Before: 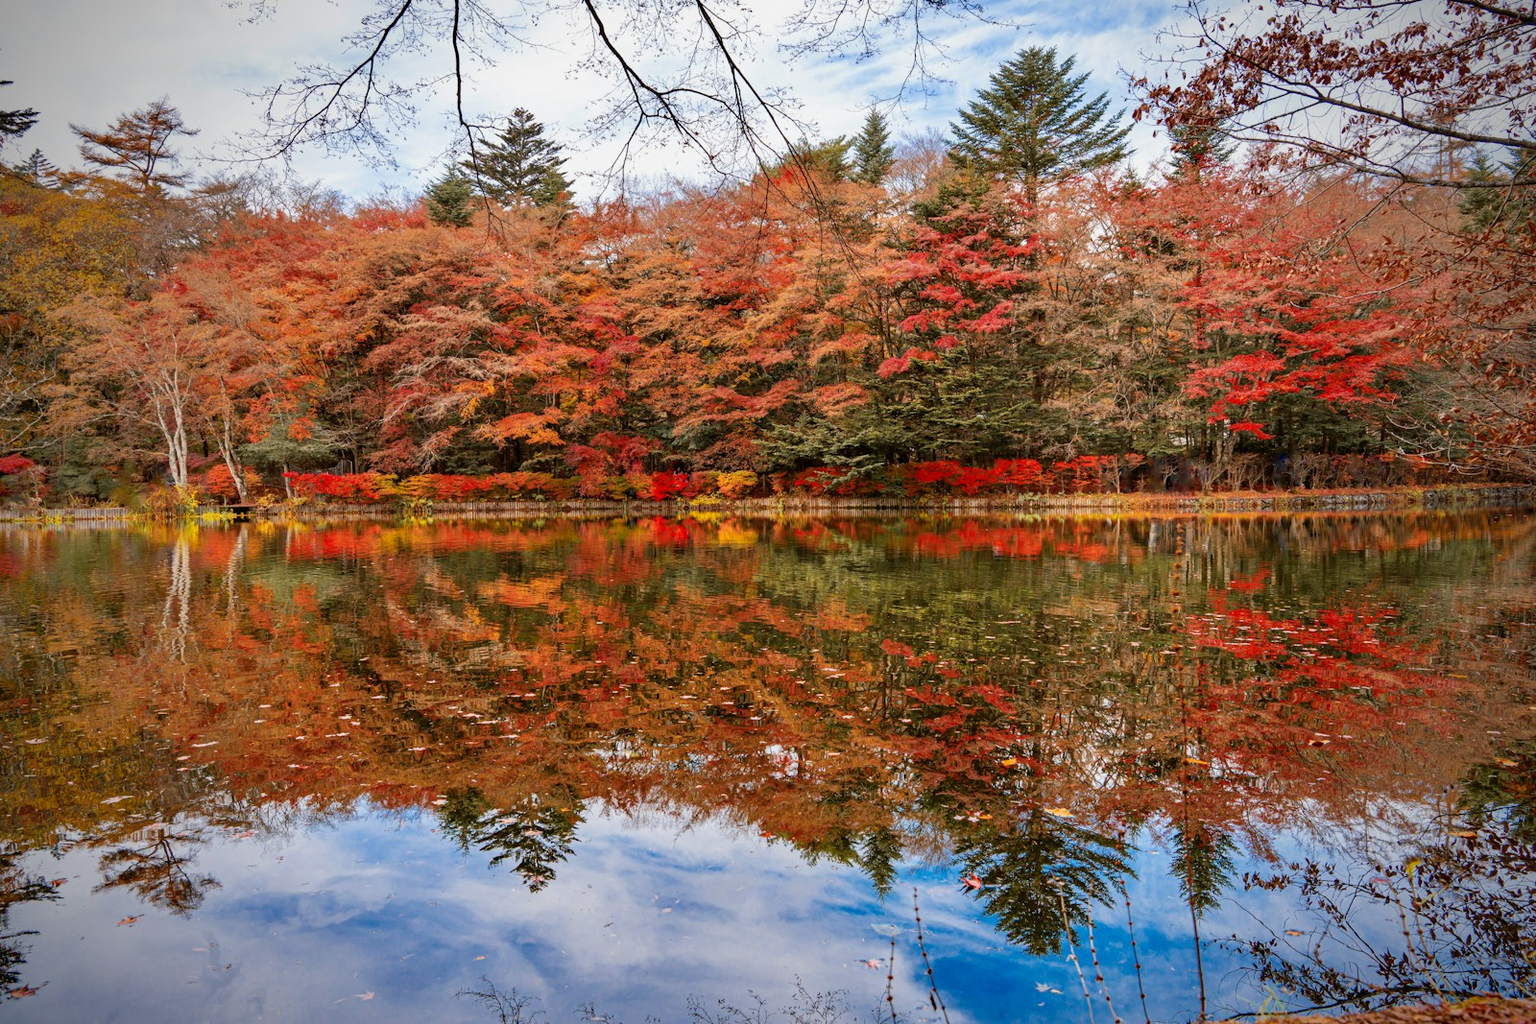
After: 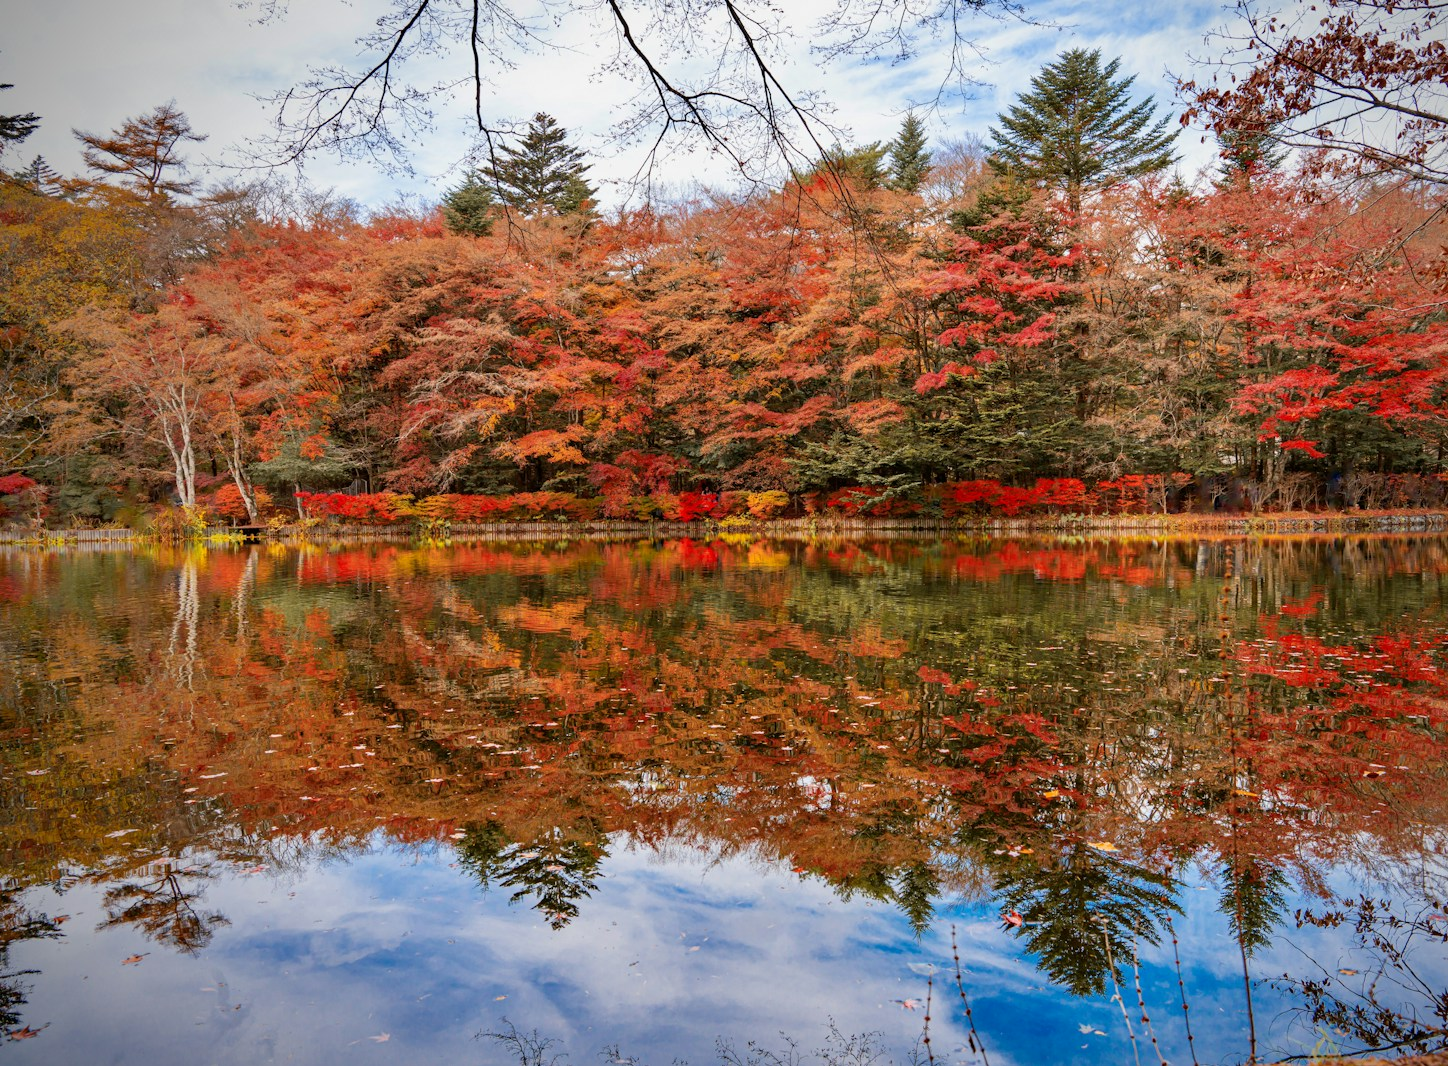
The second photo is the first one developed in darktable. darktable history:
crop: right 9.494%, bottom 0.034%
